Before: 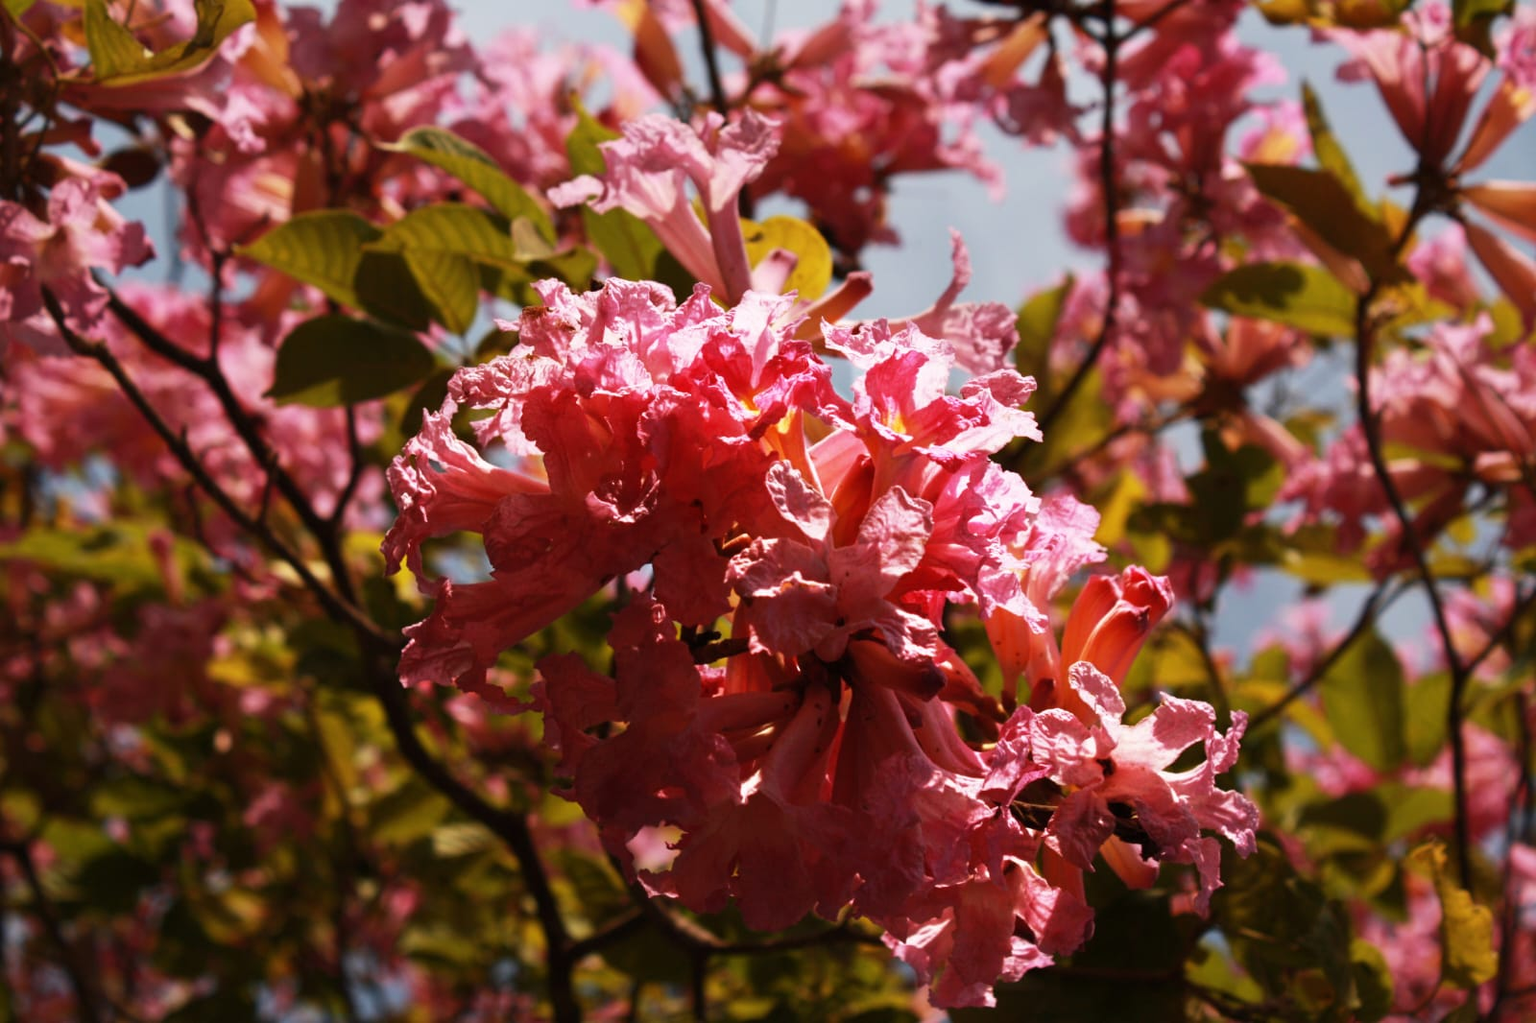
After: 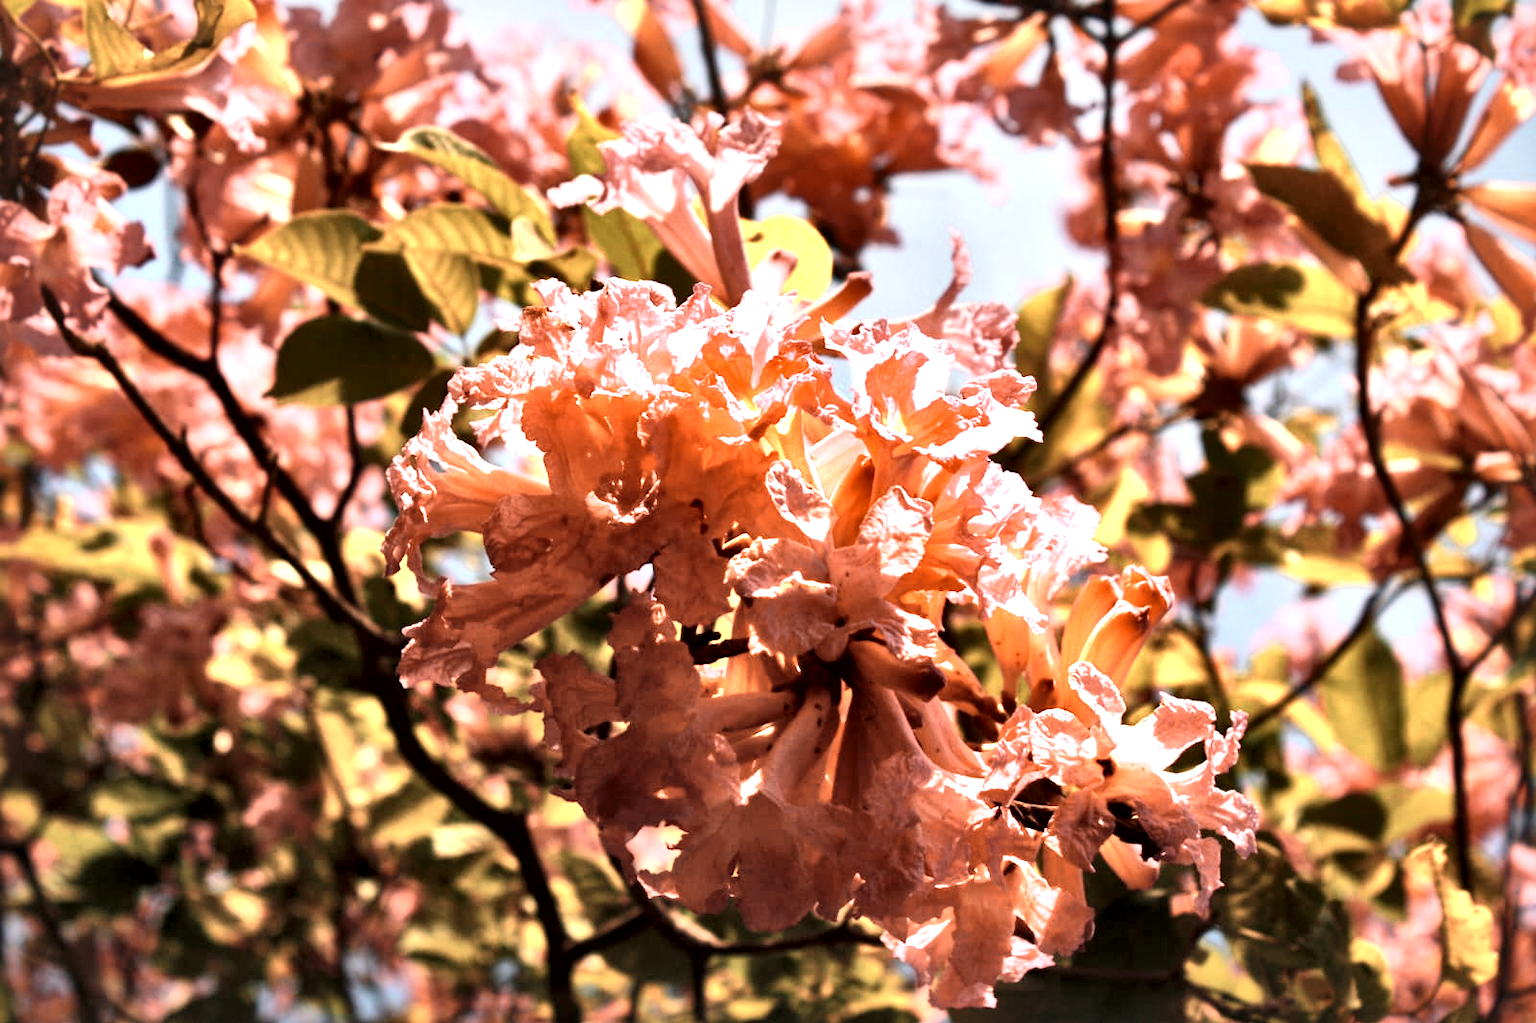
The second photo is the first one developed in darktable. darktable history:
local contrast: mode bilateral grid, contrast 43, coarseness 69, detail 216%, midtone range 0.2
contrast brightness saturation: contrast 0.102, brightness 0.305, saturation 0.145
color zones: curves: ch0 [(0.018, 0.548) (0.197, 0.654) (0.425, 0.447) (0.605, 0.658) (0.732, 0.579)]; ch1 [(0.105, 0.531) (0.224, 0.531) (0.386, 0.39) (0.618, 0.456) (0.732, 0.456) (0.956, 0.421)]; ch2 [(0.039, 0.583) (0.215, 0.465) (0.399, 0.544) (0.465, 0.548) (0.614, 0.447) (0.724, 0.43) (0.882, 0.623) (0.956, 0.632)]
